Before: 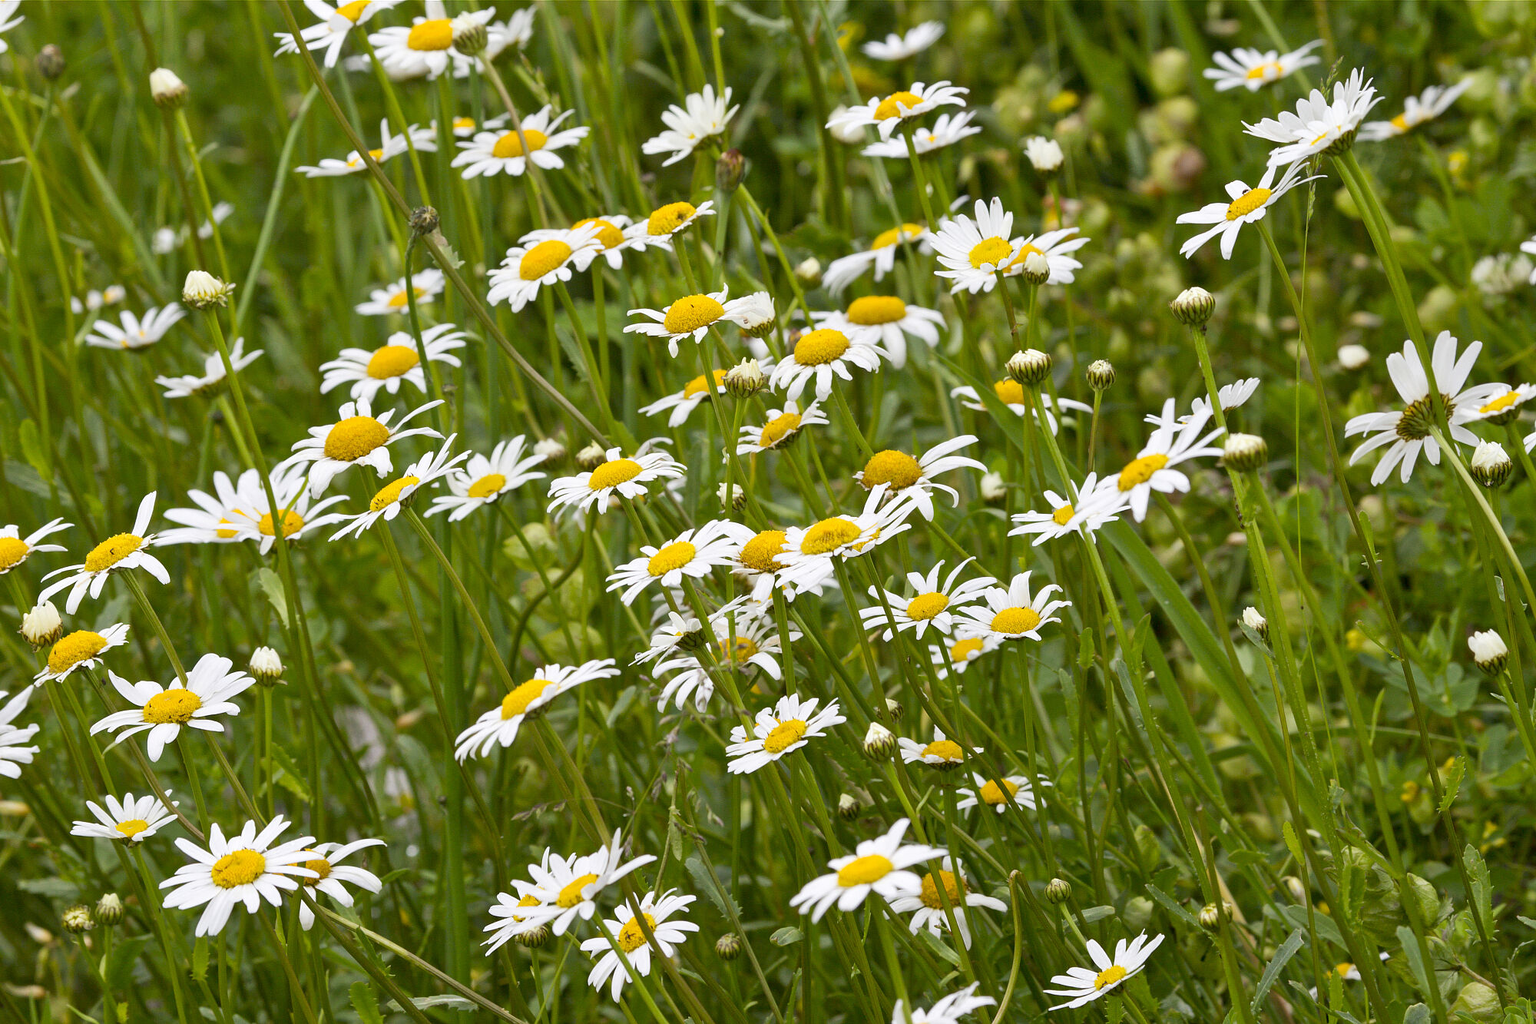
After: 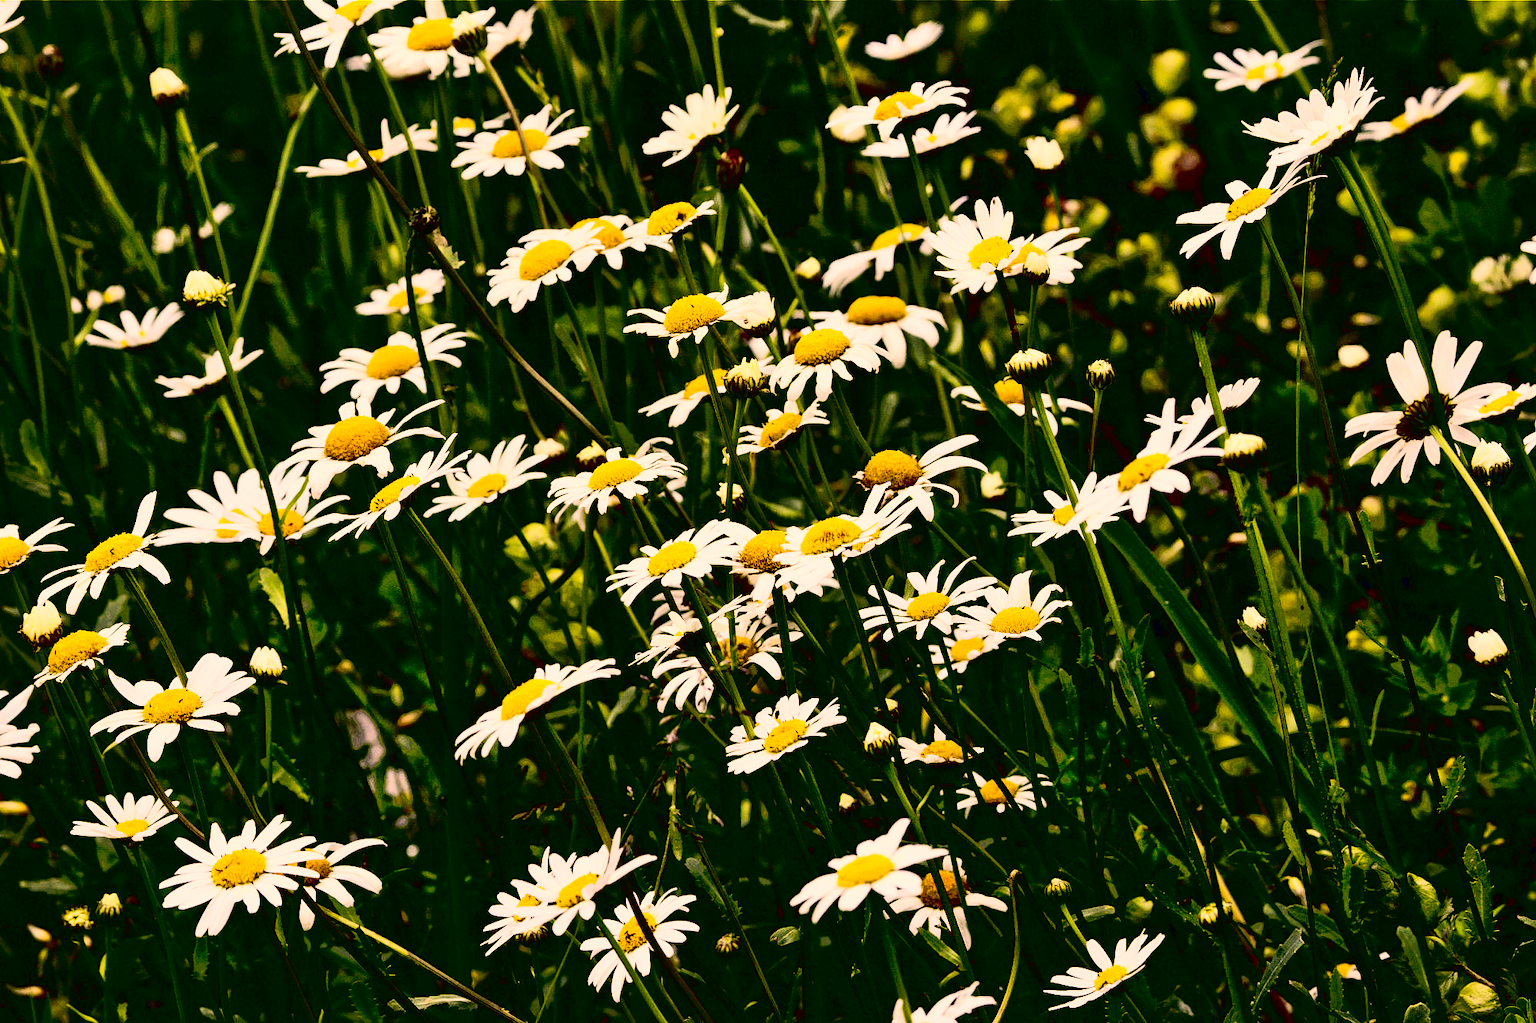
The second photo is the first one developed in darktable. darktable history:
local contrast: mode bilateral grid, contrast 20, coarseness 50, detail 132%, midtone range 0.2
color correction: highlights a* 20.3, highlights b* 27.75, shadows a* 3.39, shadows b* -17.46, saturation 0.749
tone equalizer: edges refinement/feathering 500, mask exposure compensation -1.57 EV, preserve details no
shadows and highlights: shadows 62.36, white point adjustment 0.345, highlights -33.24, compress 84.2%
contrast brightness saturation: contrast 0.757, brightness -0.985, saturation 0.986
